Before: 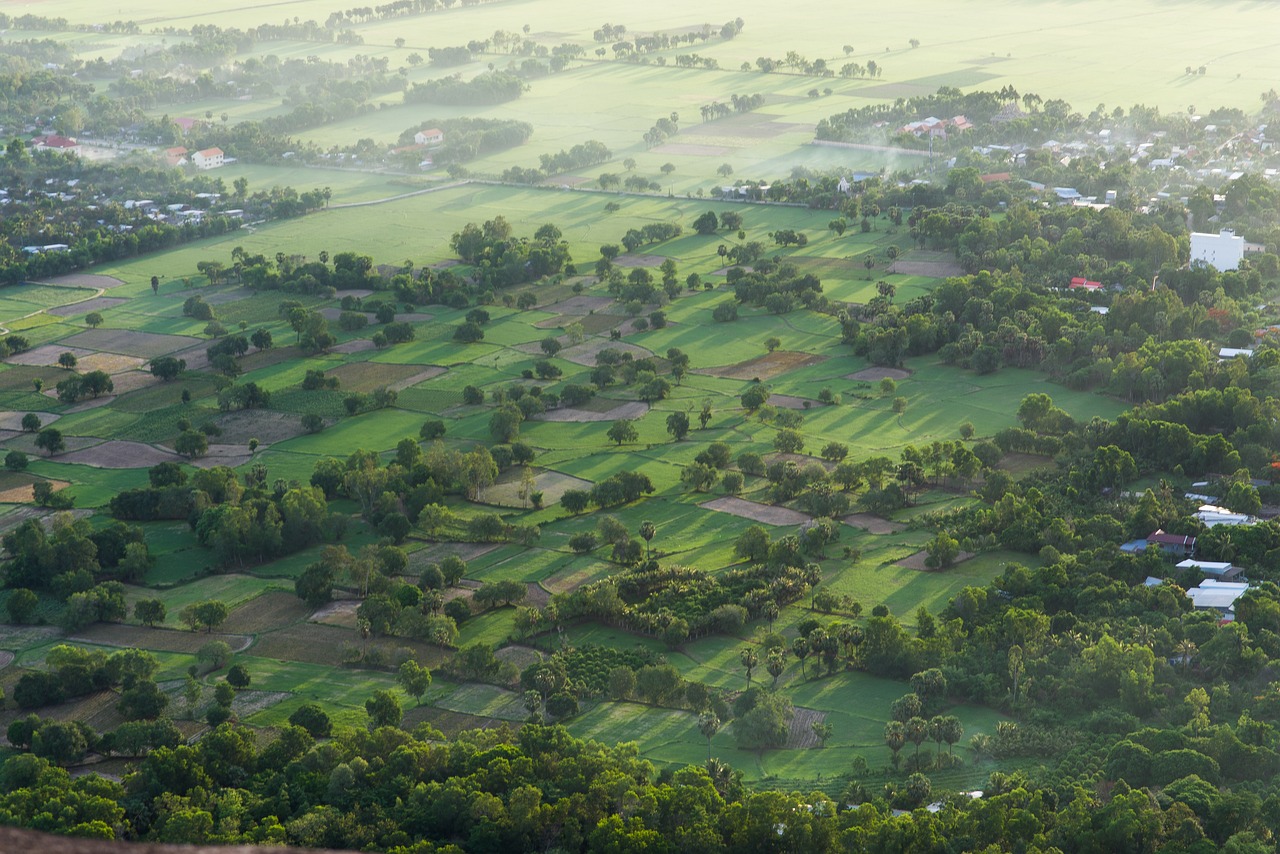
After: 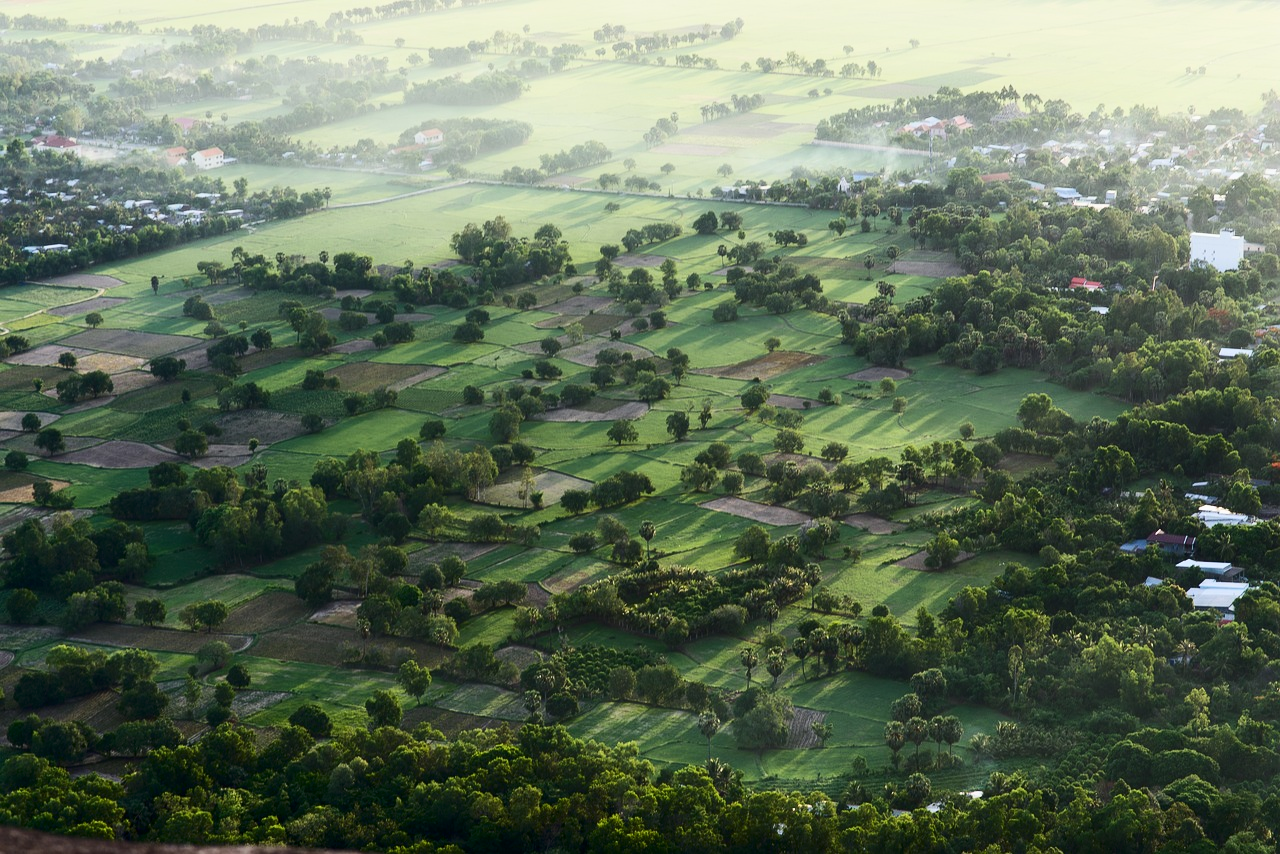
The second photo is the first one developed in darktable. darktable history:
contrast brightness saturation: contrast 0.28
exposure: black level correction 0.002, exposure -0.1 EV, compensate highlight preservation false
